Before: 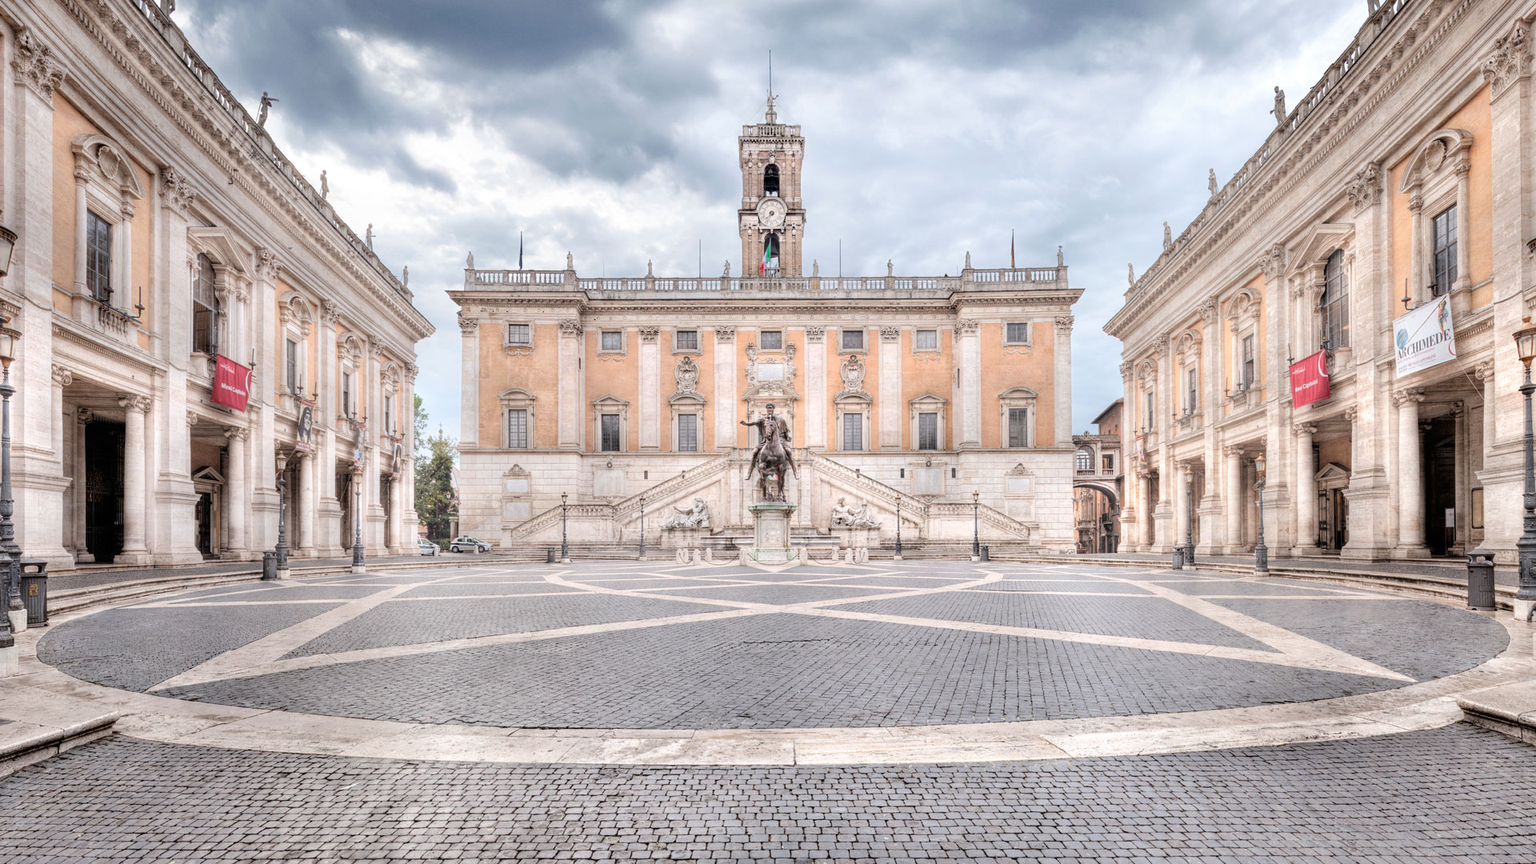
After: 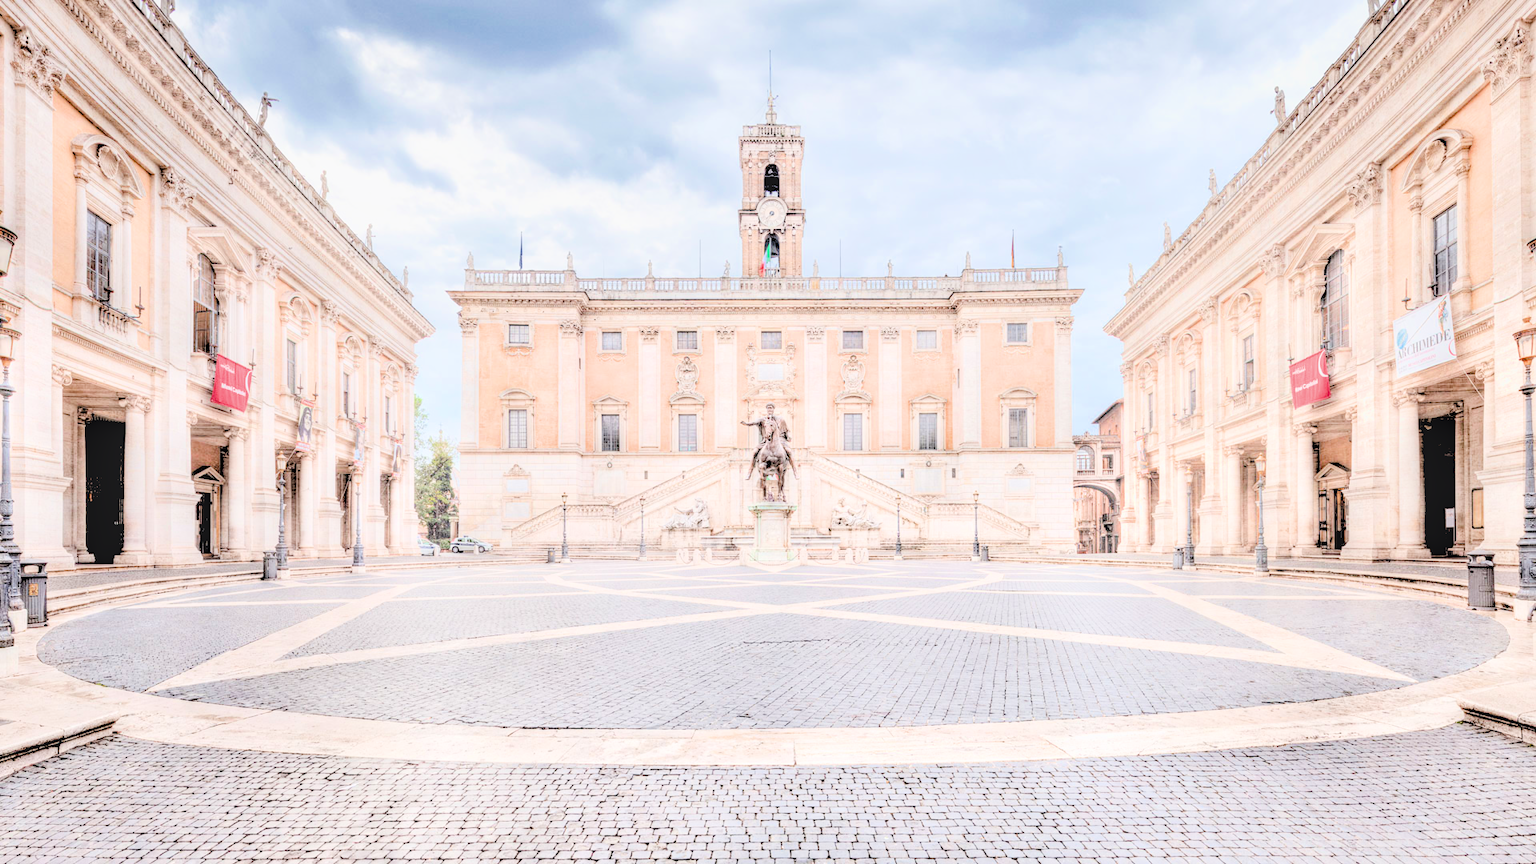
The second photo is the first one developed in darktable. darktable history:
exposure: black level correction 0, exposure 1.6 EV, compensate exposure bias true, compensate highlight preservation false
rgb levels: levels [[0.027, 0.429, 0.996], [0, 0.5, 1], [0, 0.5, 1]]
filmic rgb: black relative exposure -7.48 EV, white relative exposure 4.83 EV, hardness 3.4, color science v6 (2022)
tone equalizer: -8 EV -0.75 EV, -7 EV -0.7 EV, -6 EV -0.6 EV, -5 EV -0.4 EV, -3 EV 0.4 EV, -2 EV 0.6 EV, -1 EV 0.7 EV, +0 EV 0.75 EV, edges refinement/feathering 500, mask exposure compensation -1.57 EV, preserve details no
color balance rgb: perceptual saturation grading › global saturation 20%, perceptual saturation grading › highlights -25%, perceptual saturation grading › shadows 25%
local contrast: on, module defaults
graduated density: rotation -0.352°, offset 57.64
color correction: highlights a* 0.003, highlights b* -0.283
